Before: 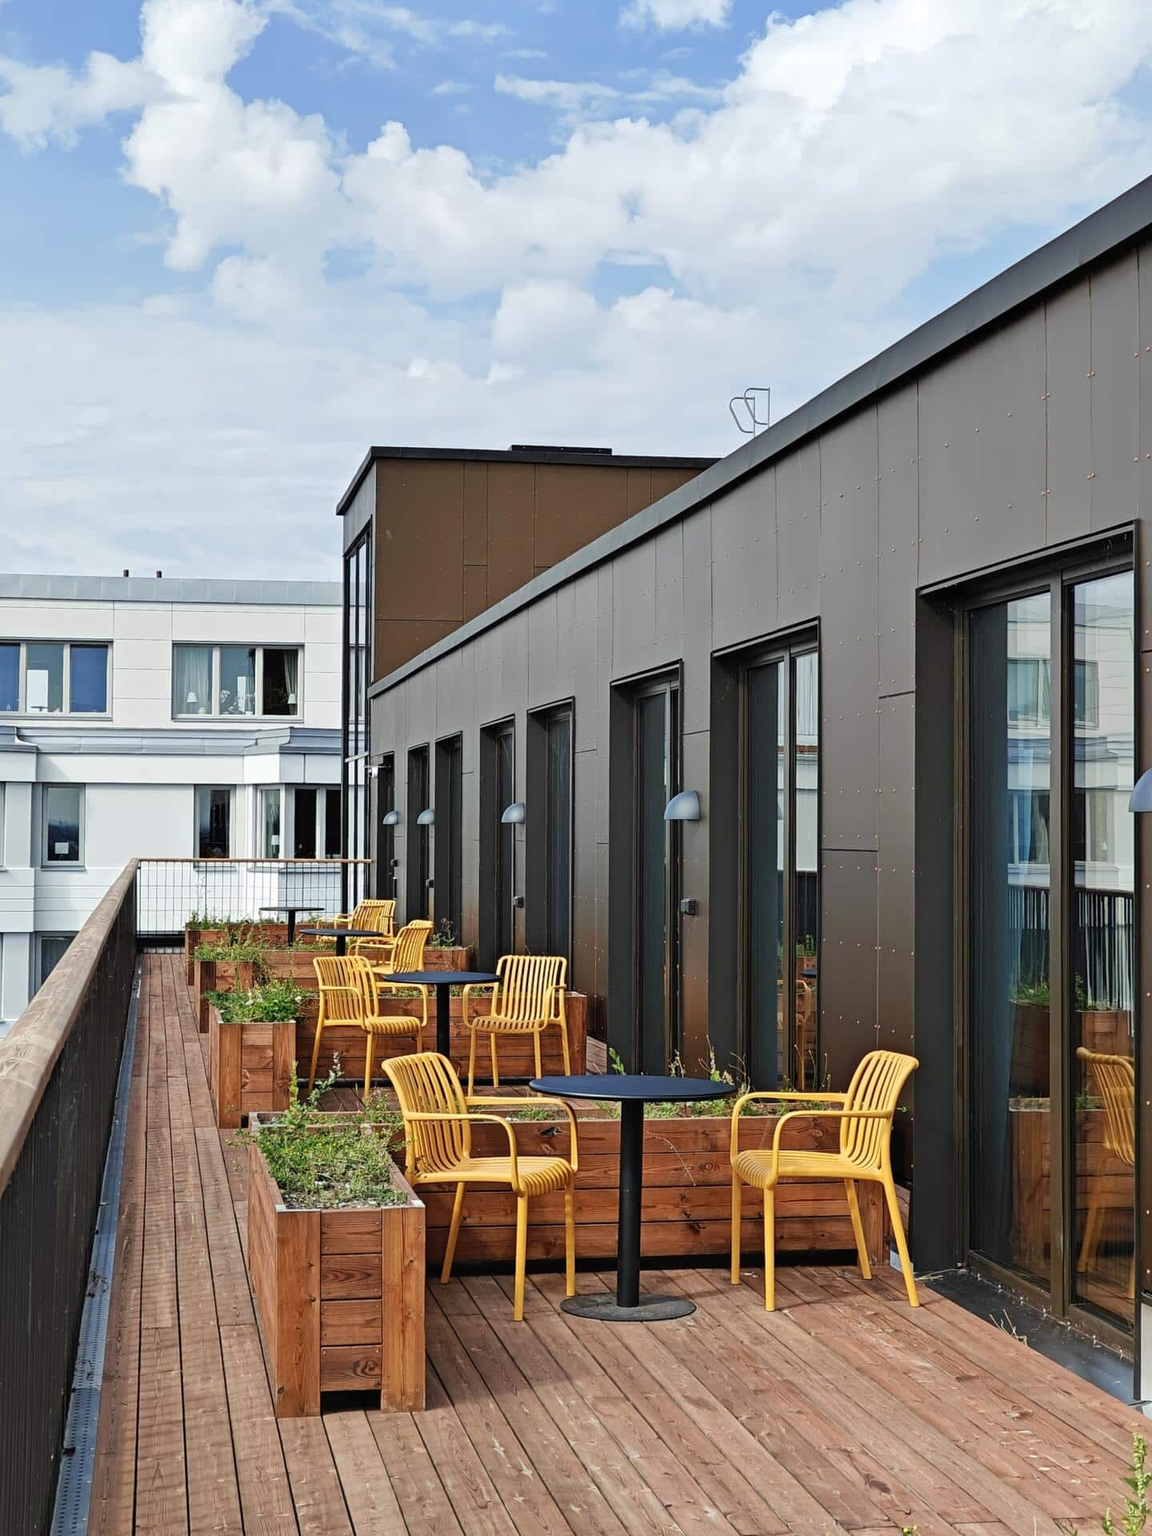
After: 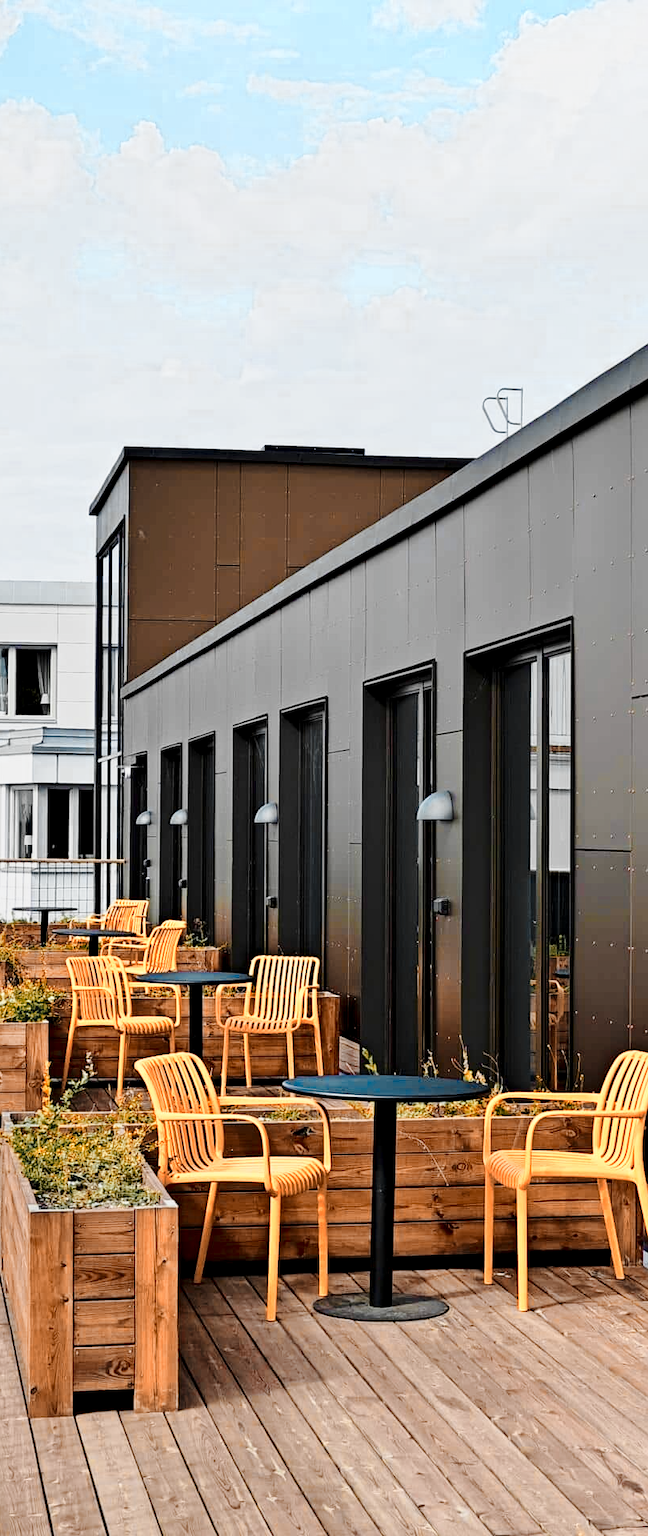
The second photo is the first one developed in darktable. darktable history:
crop: left 21.496%, right 22.254%
color zones: curves: ch0 [(0.009, 0.528) (0.136, 0.6) (0.255, 0.586) (0.39, 0.528) (0.522, 0.584) (0.686, 0.736) (0.849, 0.561)]; ch1 [(0.045, 0.781) (0.14, 0.416) (0.257, 0.695) (0.442, 0.032) (0.738, 0.338) (0.818, 0.632) (0.891, 0.741) (1, 0.704)]; ch2 [(0, 0.667) (0.141, 0.52) (0.26, 0.37) (0.474, 0.432) (0.743, 0.286)]
base curve: curves: ch0 [(0, 0) (0.028, 0.03) (0.121, 0.232) (0.46, 0.748) (0.859, 0.968) (1, 1)], preserve colors none
exposure: black level correction 0.009, exposure -0.637 EV, compensate highlight preservation false
